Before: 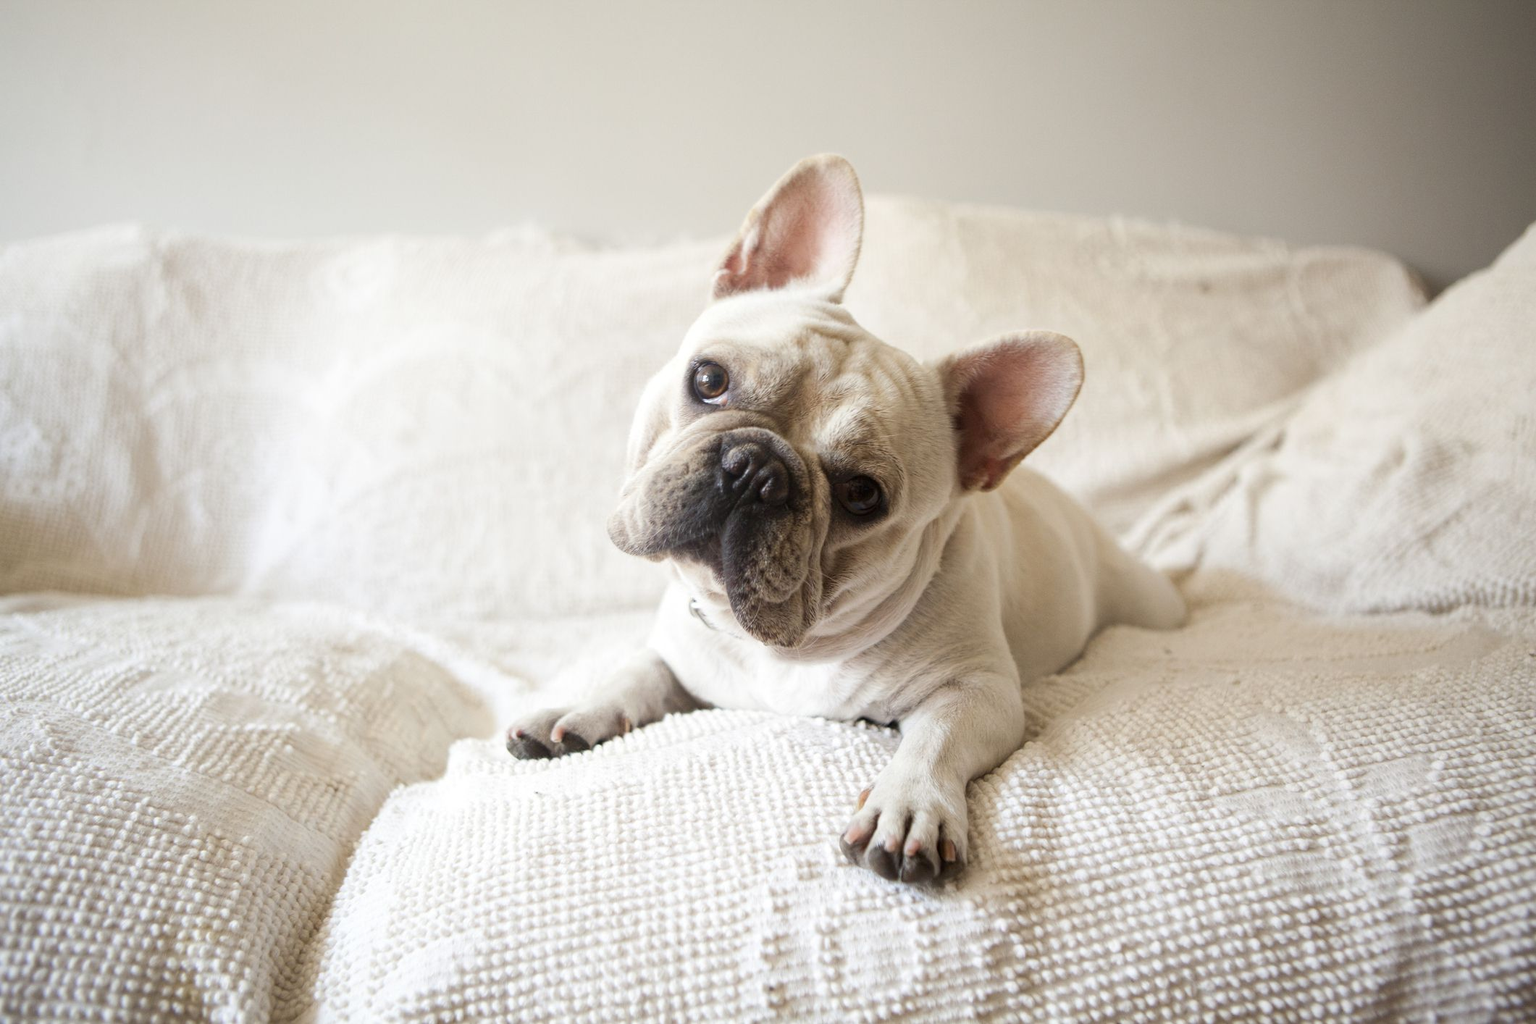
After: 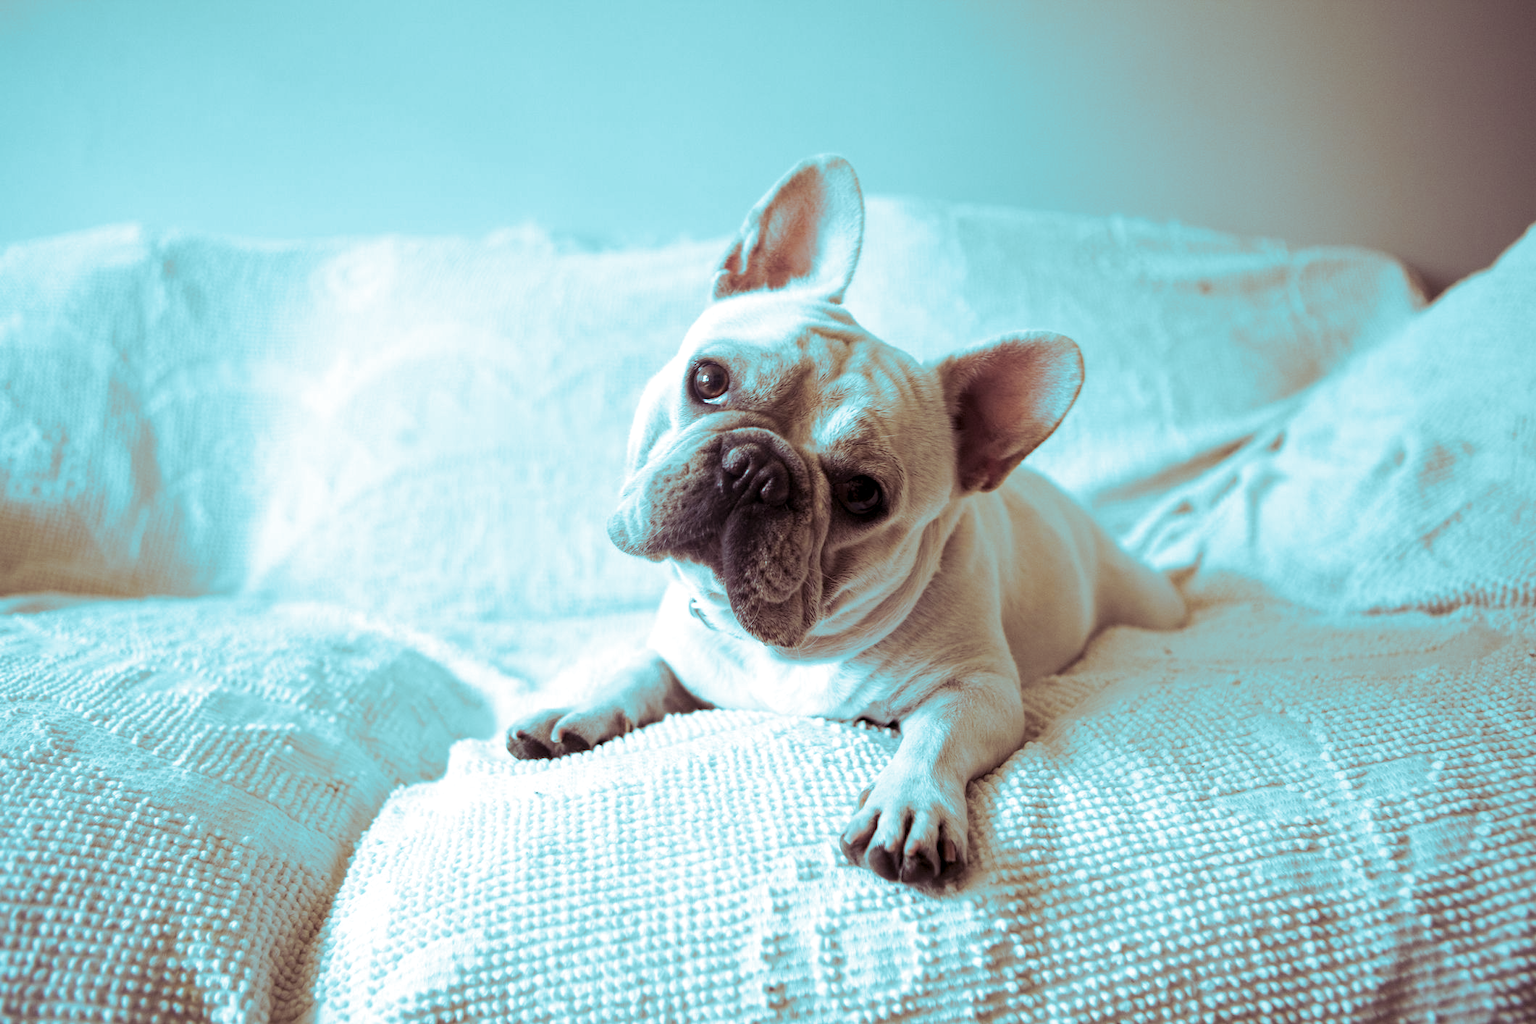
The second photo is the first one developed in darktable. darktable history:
contrast equalizer: octaves 7, y [[0.528 ×6], [0.514 ×6], [0.362 ×6], [0 ×6], [0 ×6]]
split-toning: shadows › hue 327.6°, highlights › hue 198°, highlights › saturation 0.55, balance -21.25, compress 0%
levels: levels [0, 0.51, 1]
